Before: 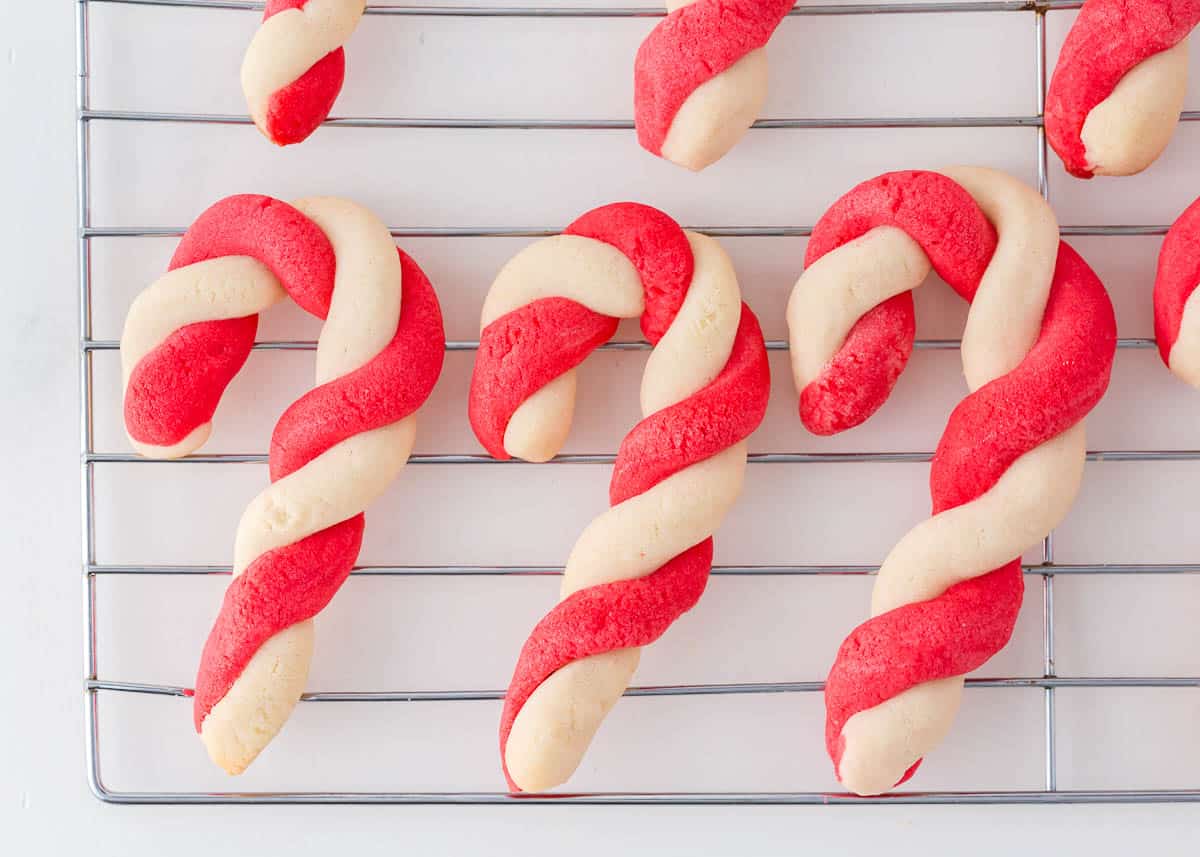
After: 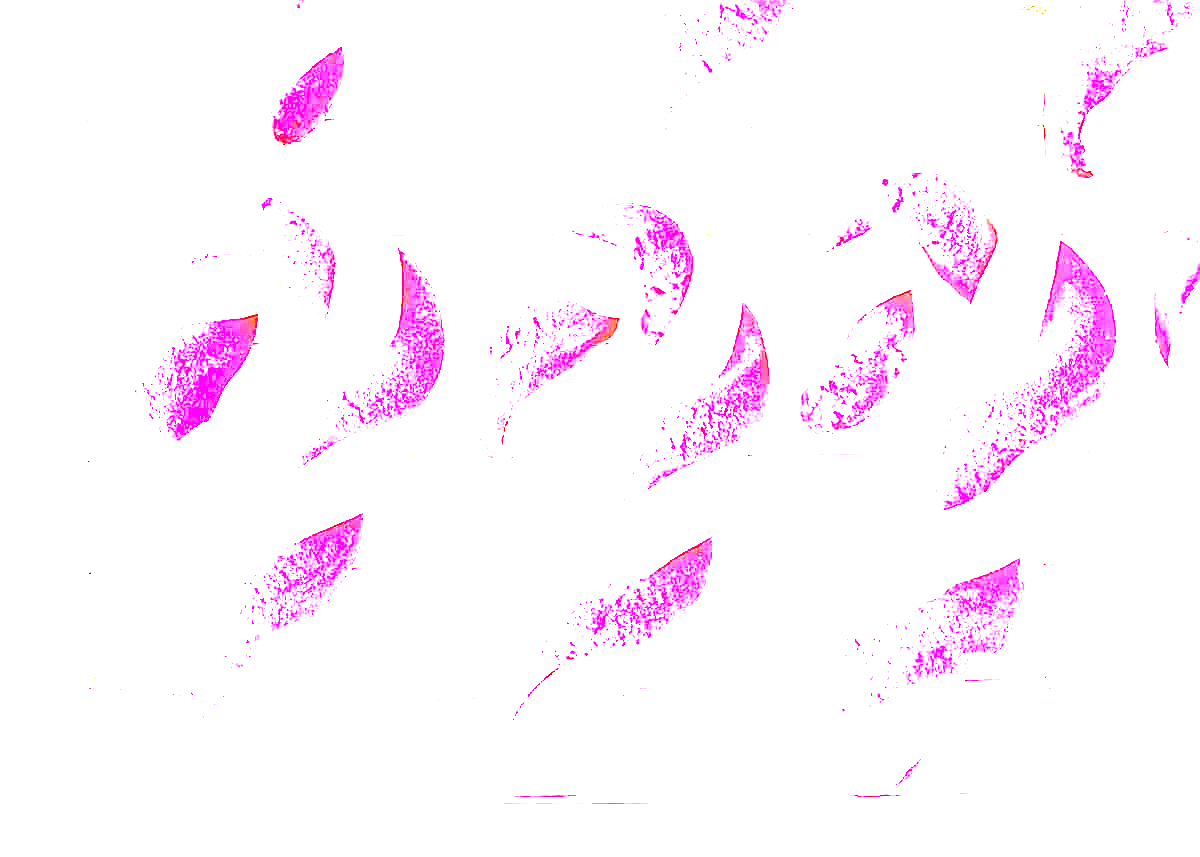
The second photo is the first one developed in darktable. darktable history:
exposure: exposure 7.905 EV, compensate highlight preservation false
sharpen: on, module defaults
tone curve: curves: ch0 [(0, 0) (0.003, 0.112) (0.011, 0.115) (0.025, 0.111) (0.044, 0.114) (0.069, 0.126) (0.1, 0.144) (0.136, 0.164) (0.177, 0.196) (0.224, 0.249) (0.277, 0.316) (0.335, 0.401) (0.399, 0.487) (0.468, 0.571) (0.543, 0.647) (0.623, 0.728) (0.709, 0.795) (0.801, 0.866) (0.898, 0.933) (1, 1)], preserve colors none
contrast brightness saturation: contrast 0.197, brightness -0.109, saturation 0.104
